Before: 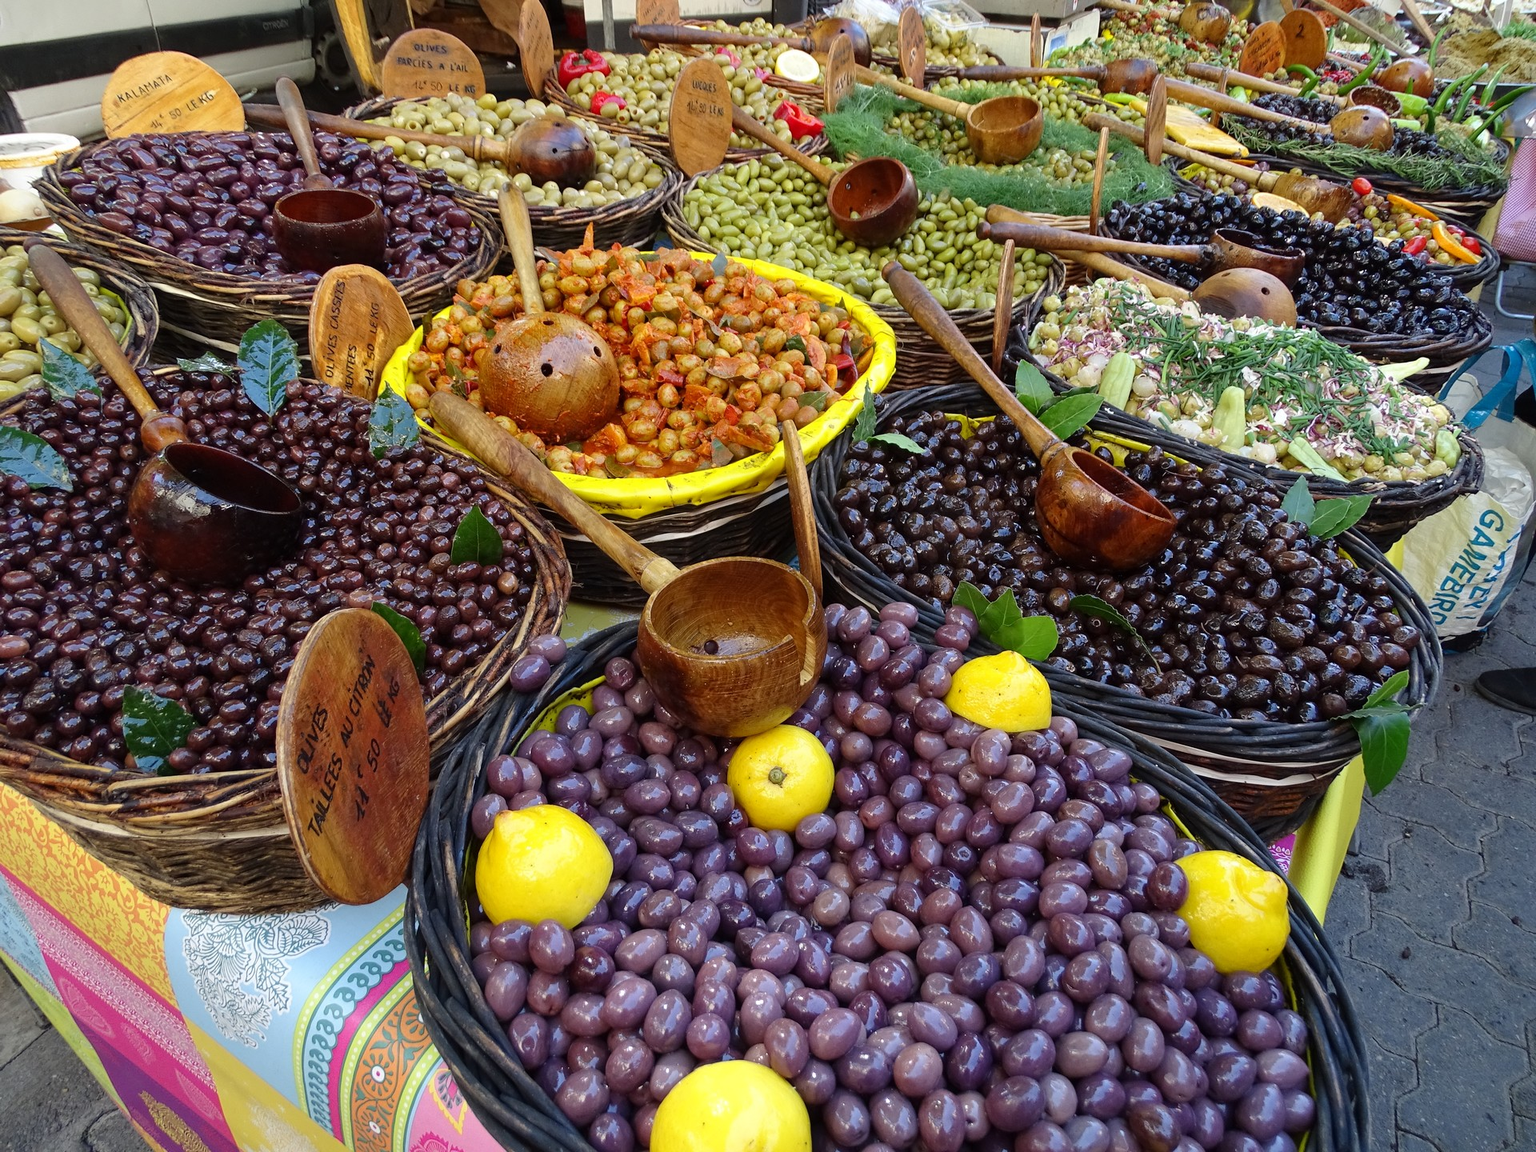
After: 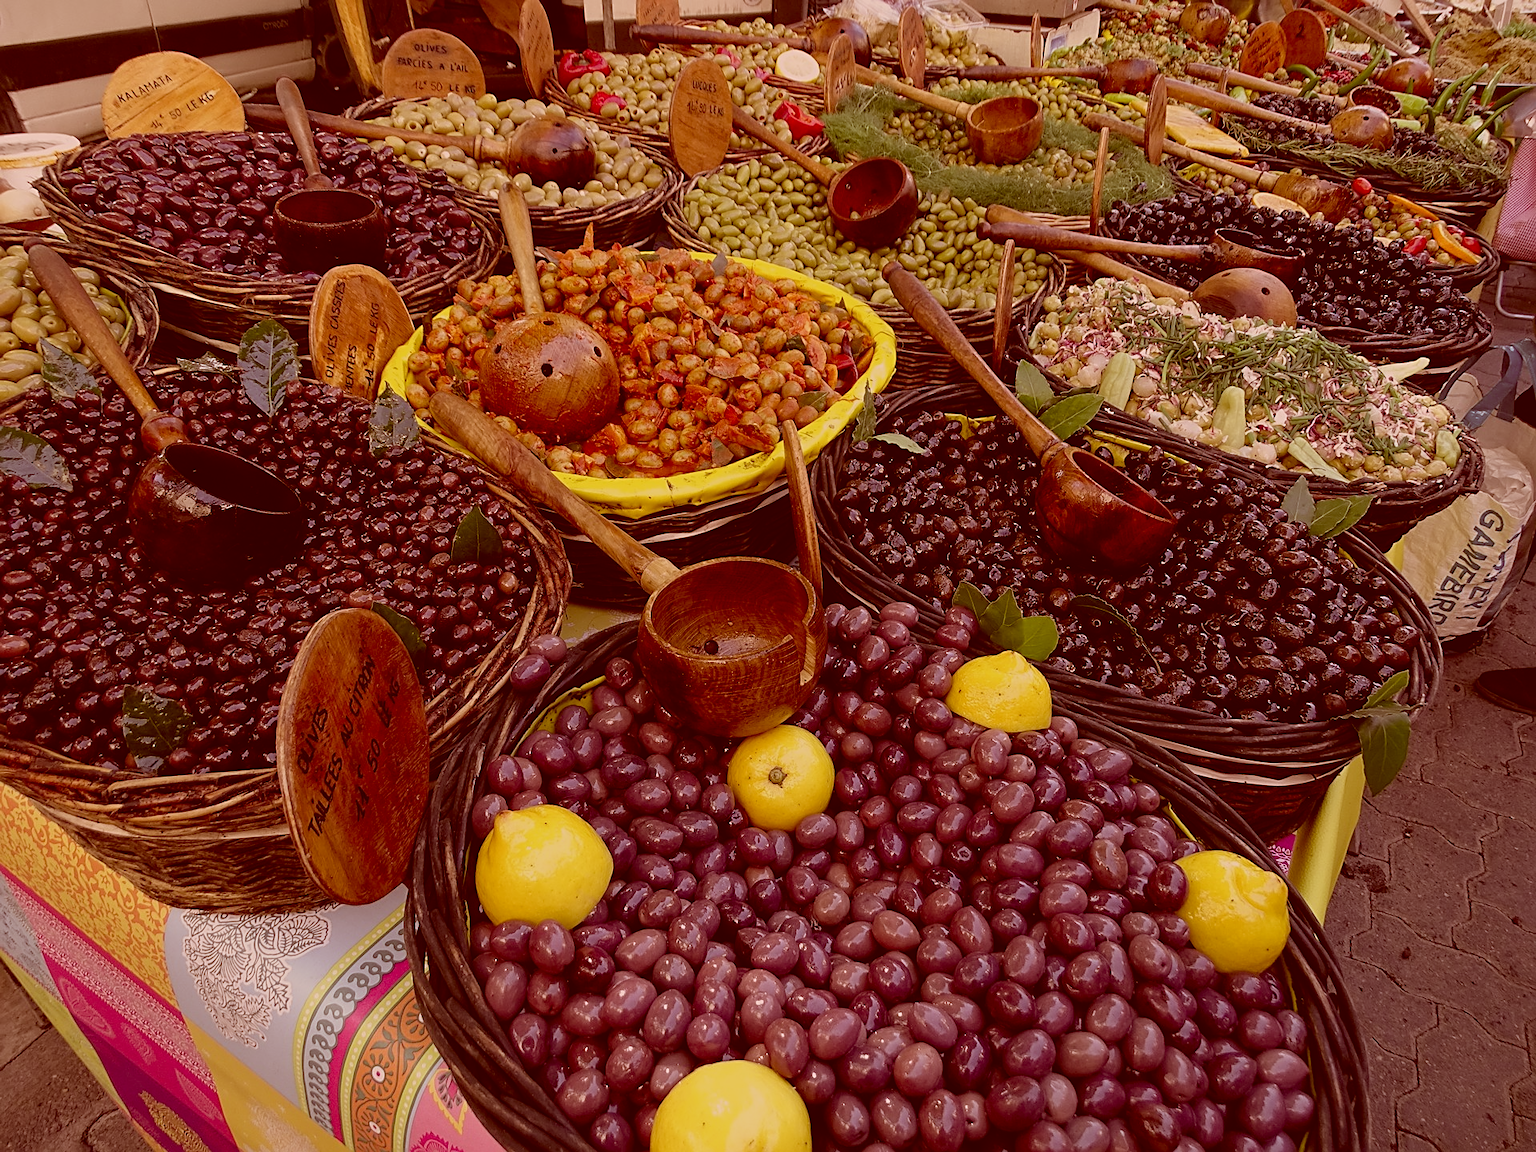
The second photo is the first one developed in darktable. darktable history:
exposure: black level correction 0, exposure -0.69 EV, compensate highlight preservation false
sharpen: on, module defaults
color correction: highlights a* 9.57, highlights b* 8.72, shadows a* 39.76, shadows b* 39.66, saturation 0.818
